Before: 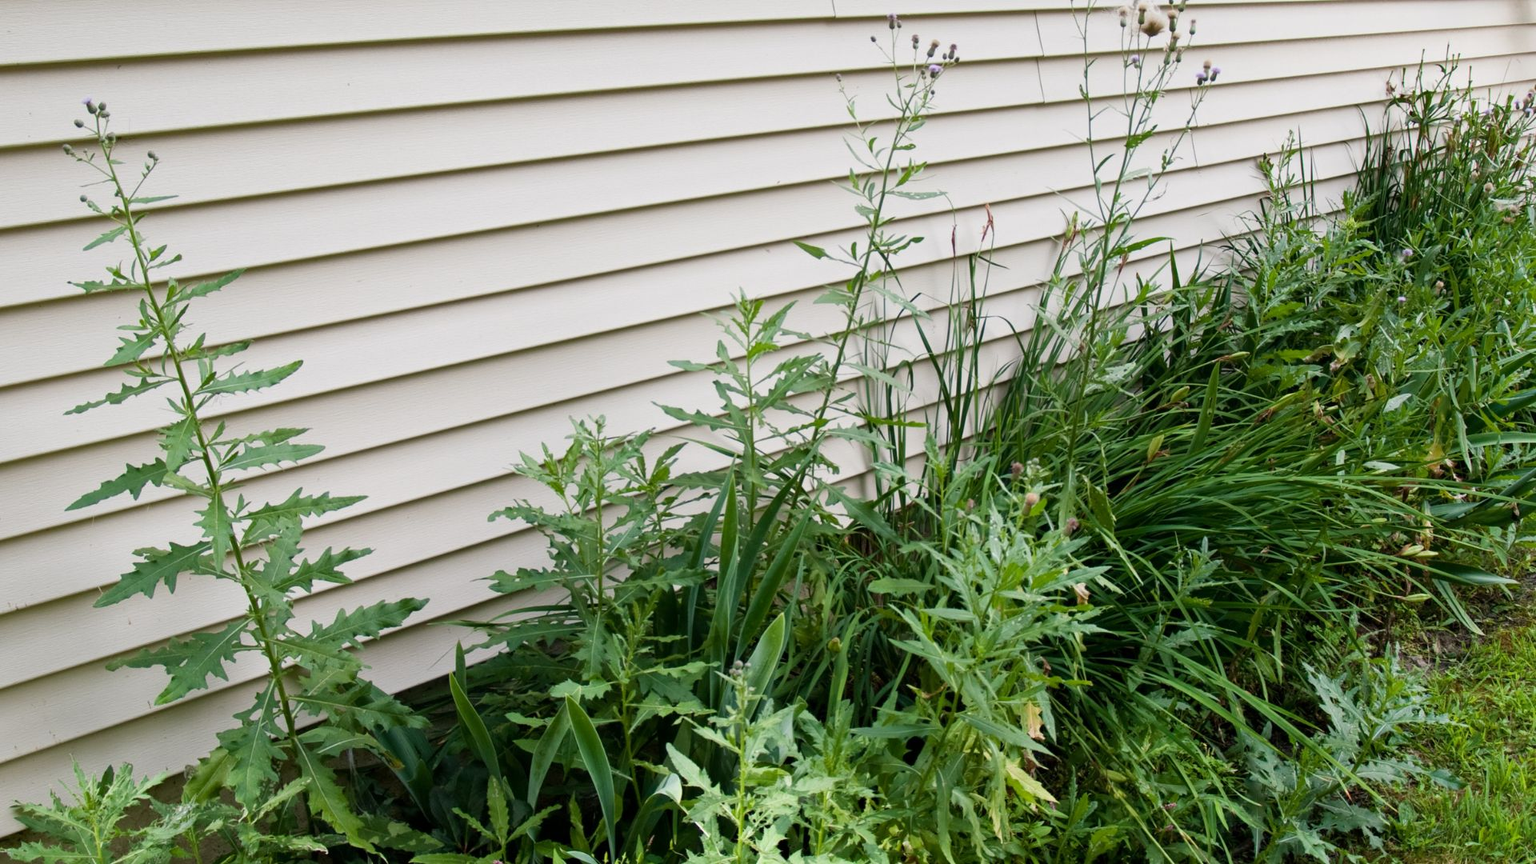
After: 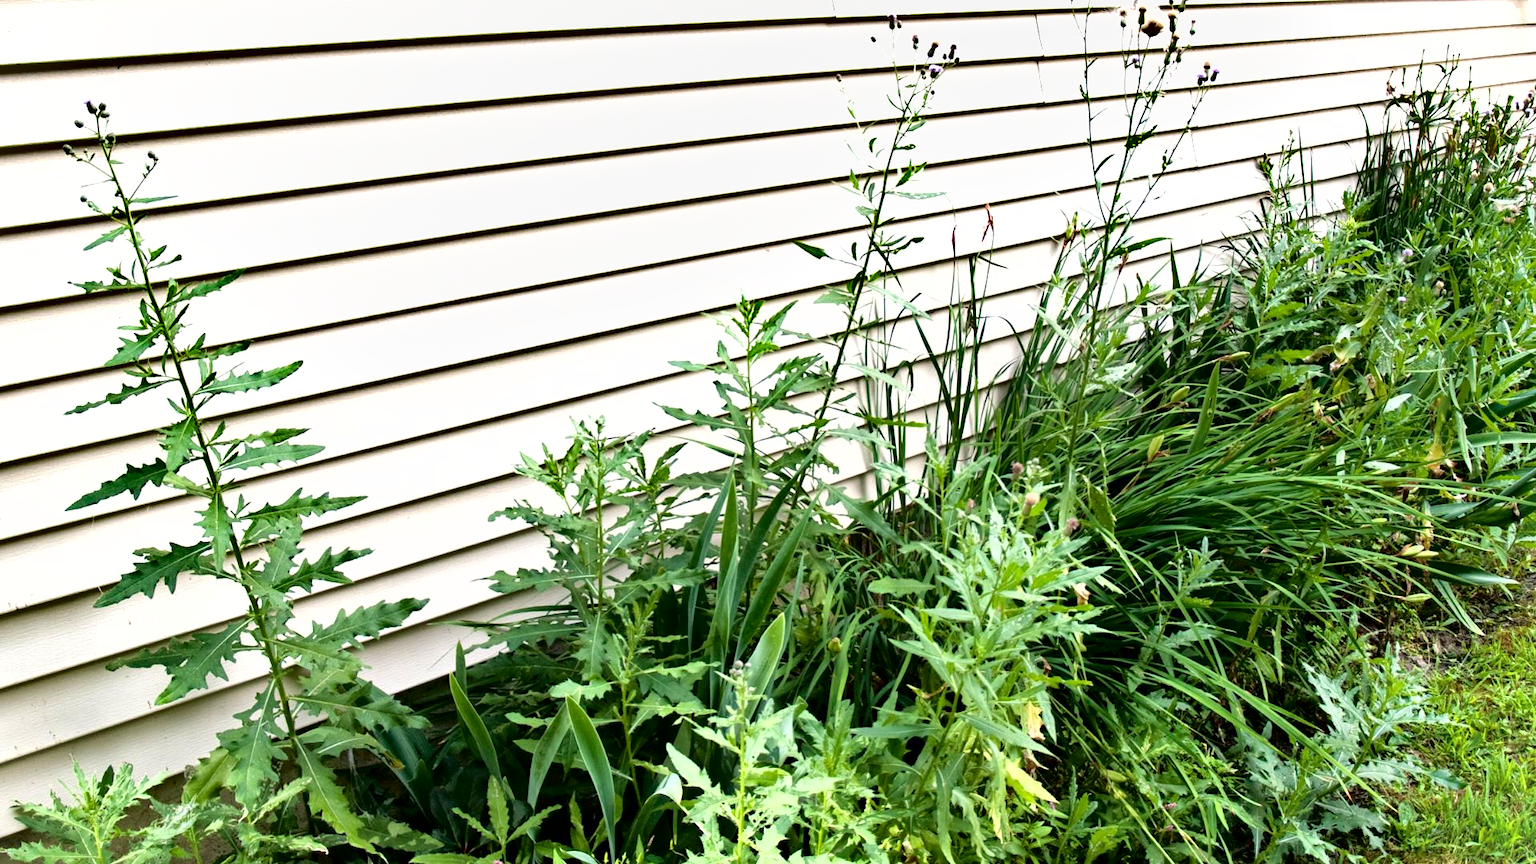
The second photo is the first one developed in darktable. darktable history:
fill light: exposure -2 EV, width 8.6
exposure: black level correction 0.001, exposure 1.05 EV, compensate exposure bias true, compensate highlight preservation false
shadows and highlights: soften with gaussian
vignetting: fall-off start 100%, brightness 0.05, saturation 0
